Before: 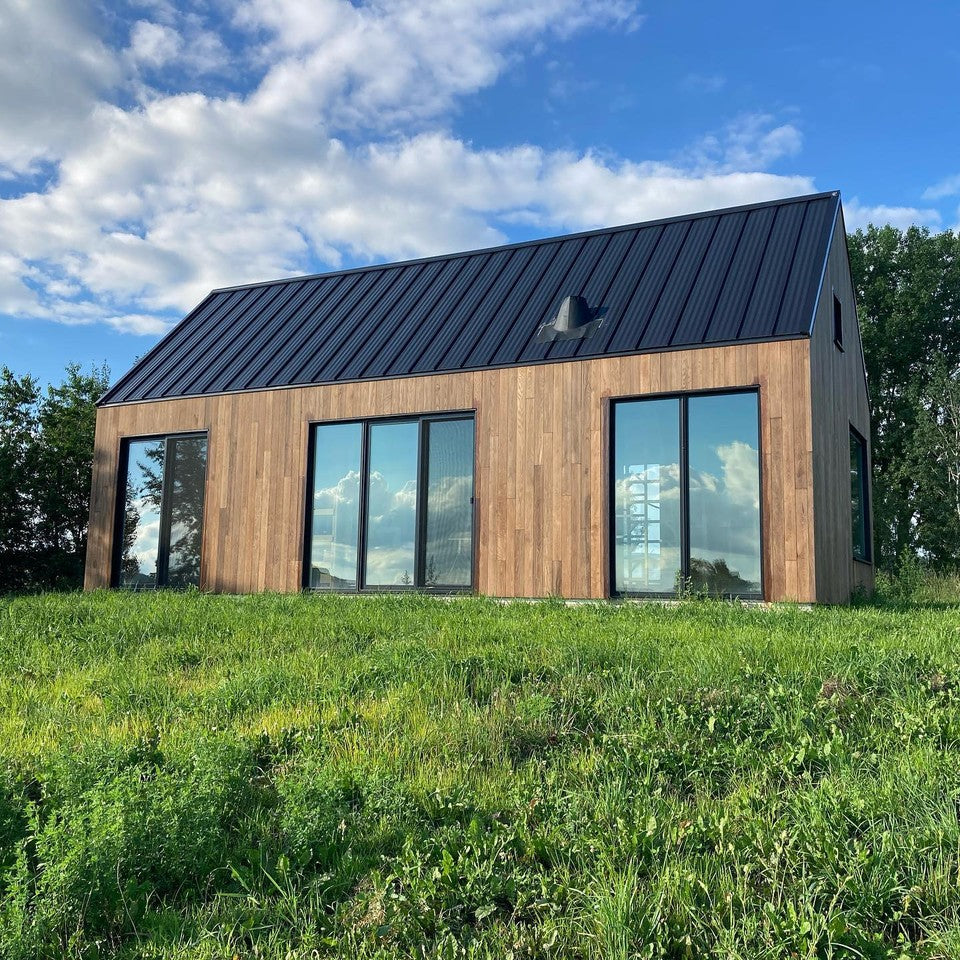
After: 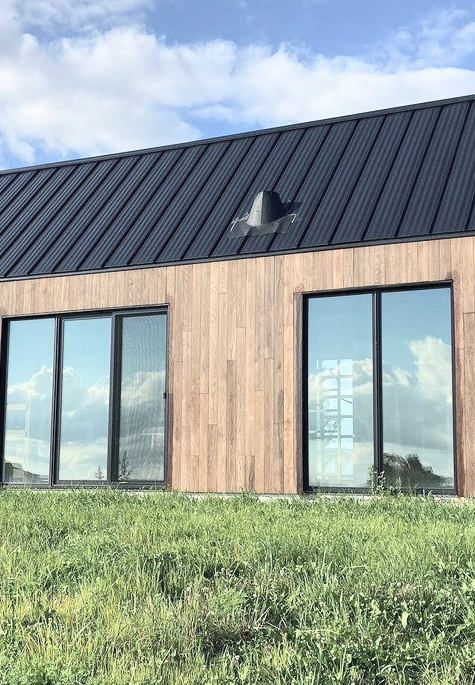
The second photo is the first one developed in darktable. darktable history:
contrast brightness saturation: contrast 0.24, brightness 0.26, saturation 0.39
crop: left 32.075%, top 10.976%, right 18.355%, bottom 17.596%
color correction: saturation 0.5
